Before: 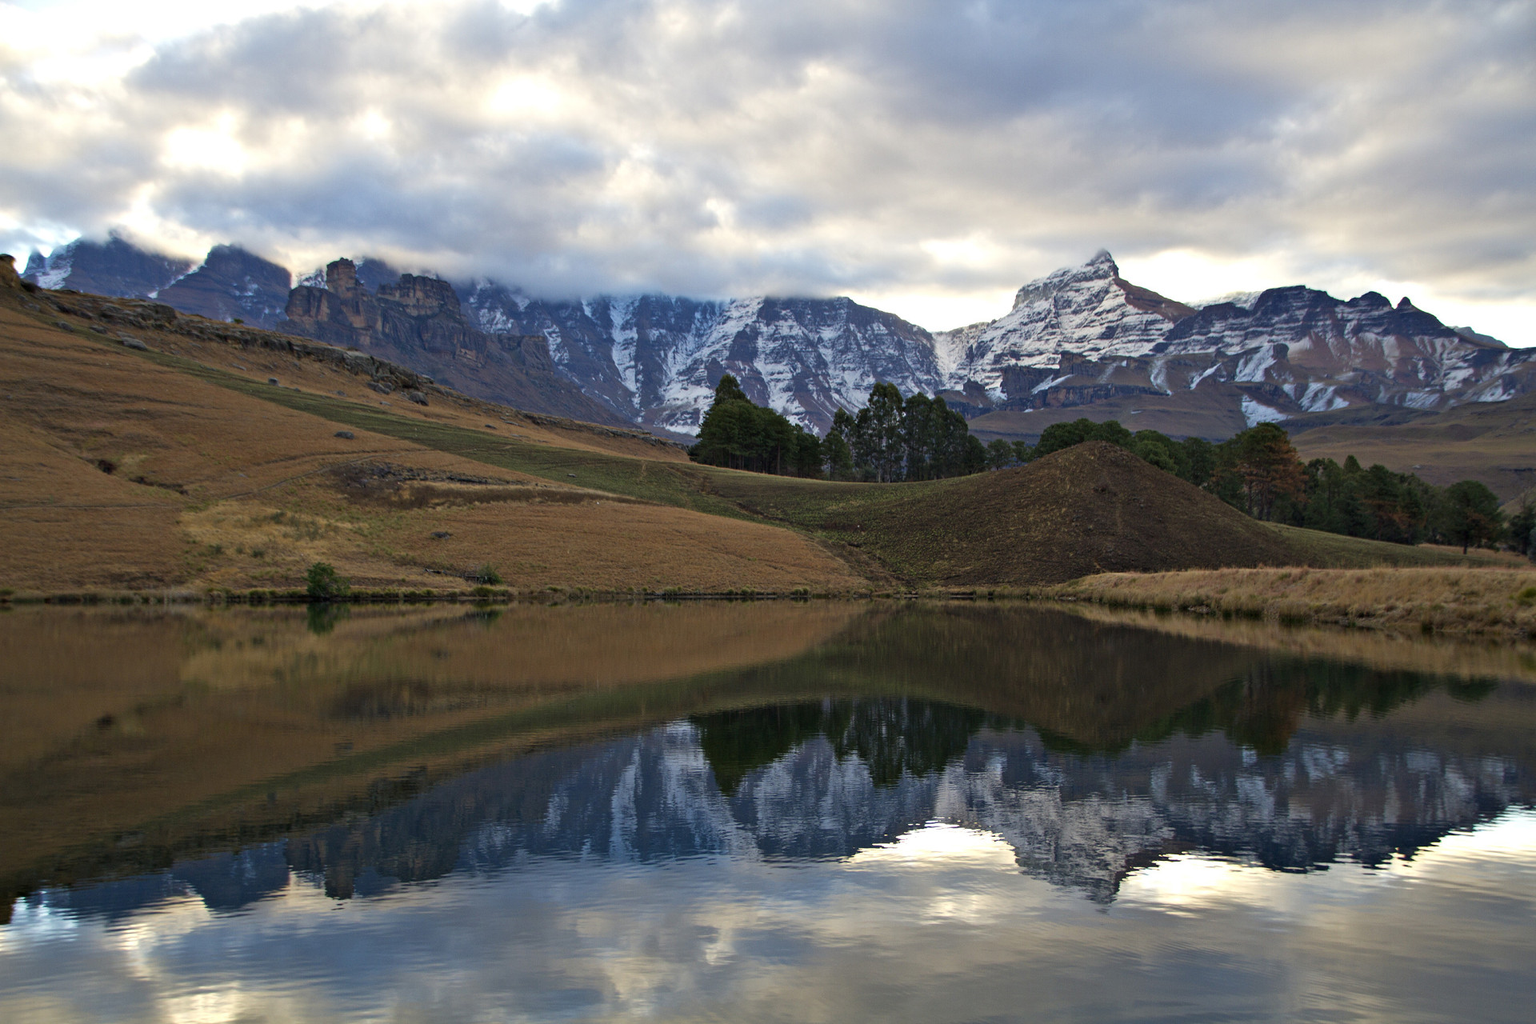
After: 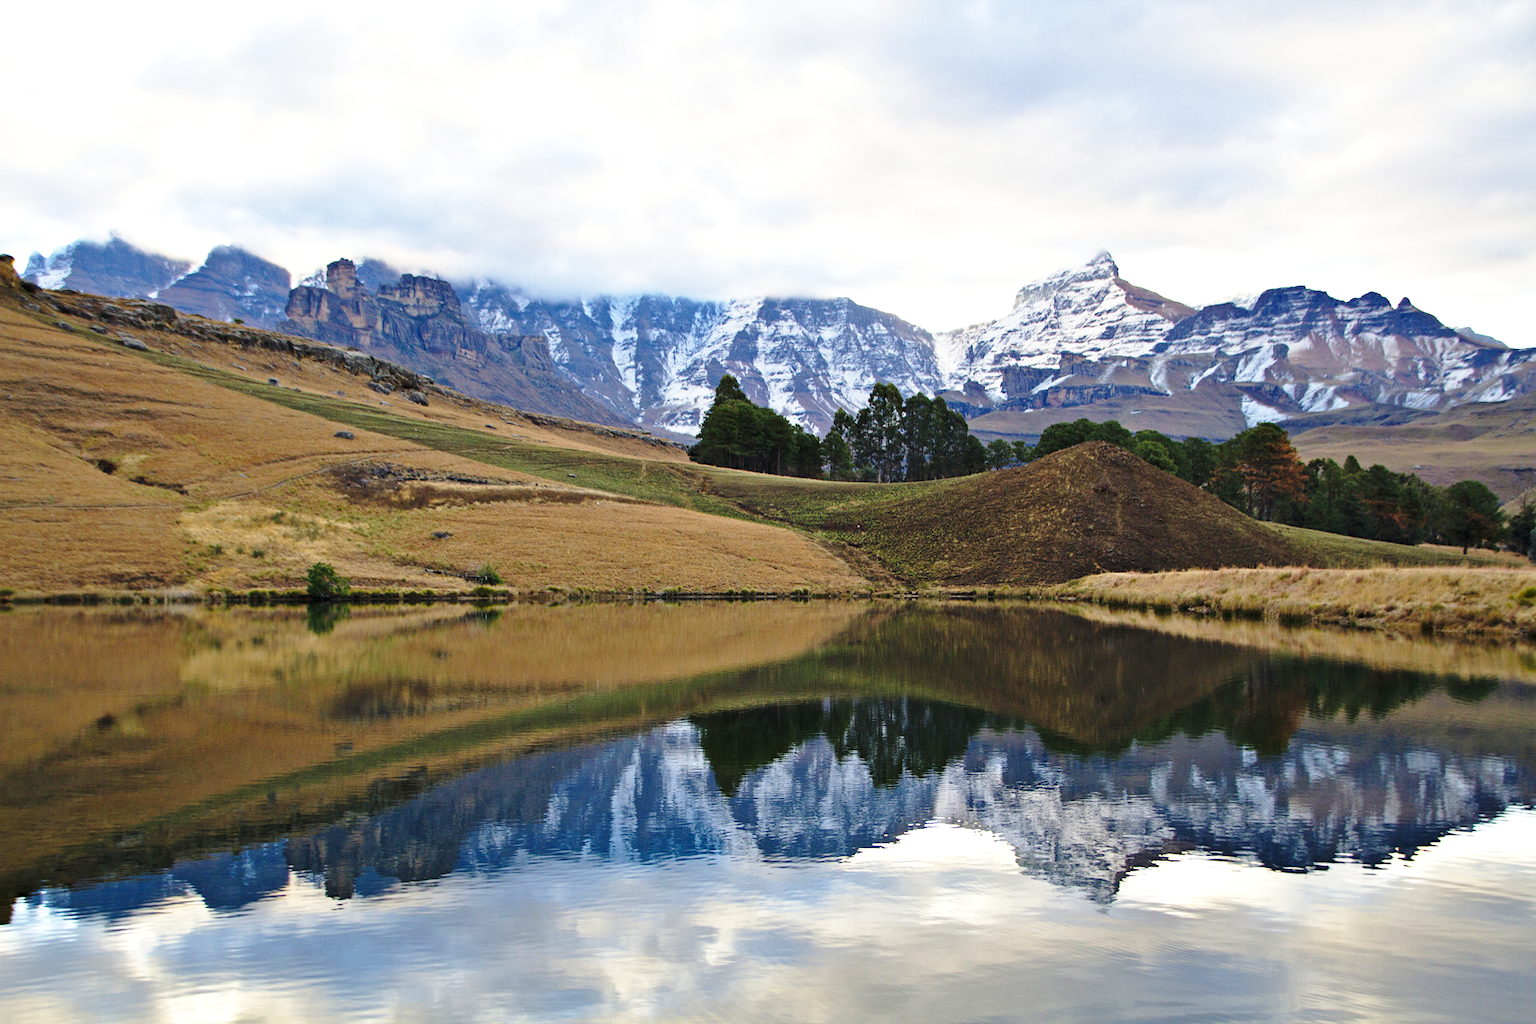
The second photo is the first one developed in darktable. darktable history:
exposure: exposure 0.376 EV, compensate highlight preservation false
base curve: curves: ch0 [(0, 0) (0.032, 0.037) (0.105, 0.228) (0.435, 0.76) (0.856, 0.983) (1, 1)], preserve colors none
